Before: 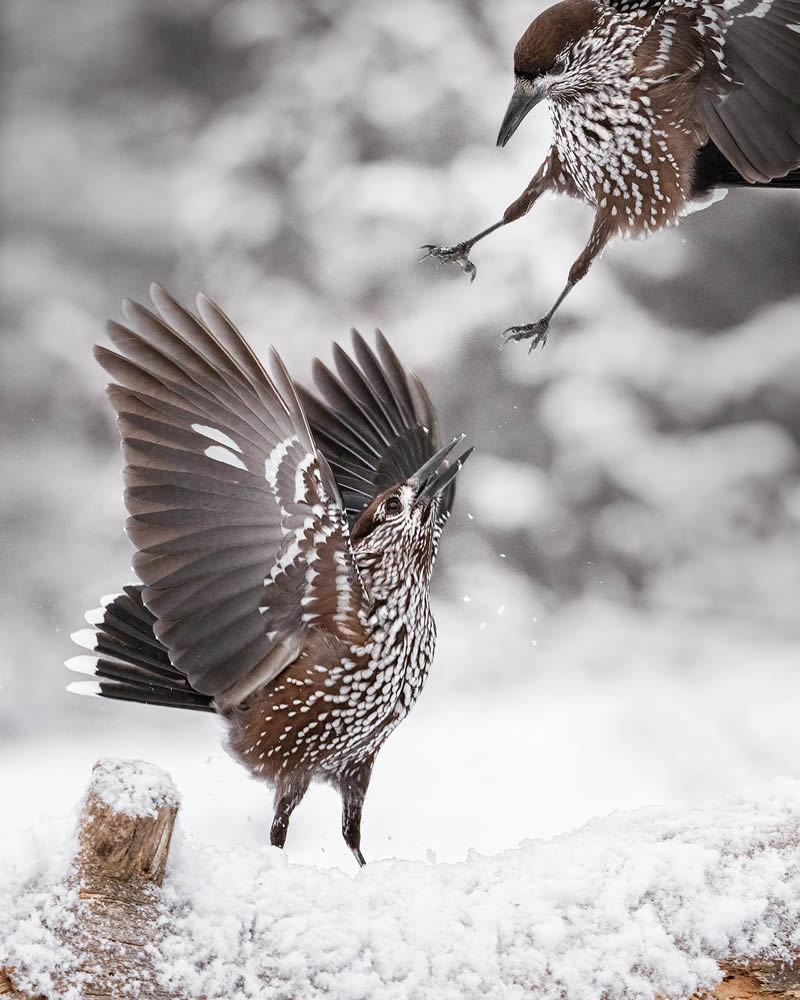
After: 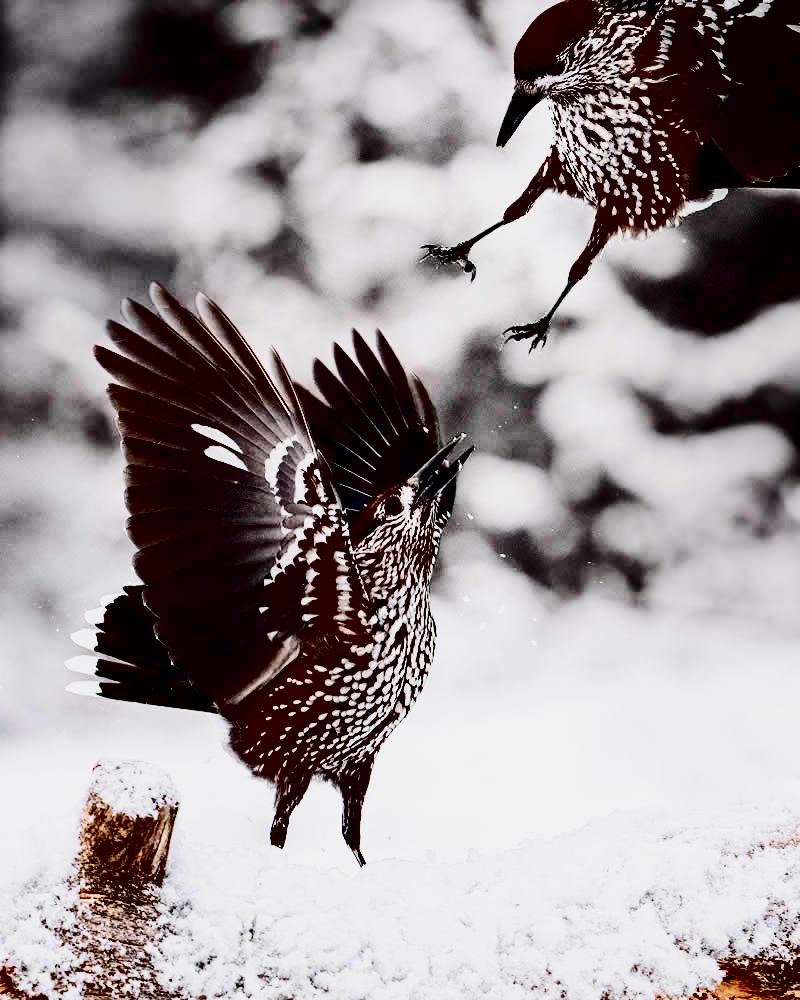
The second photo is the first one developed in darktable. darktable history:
filmic rgb: hardness 4.17
contrast brightness saturation: contrast 0.77, brightness -1, saturation 1
